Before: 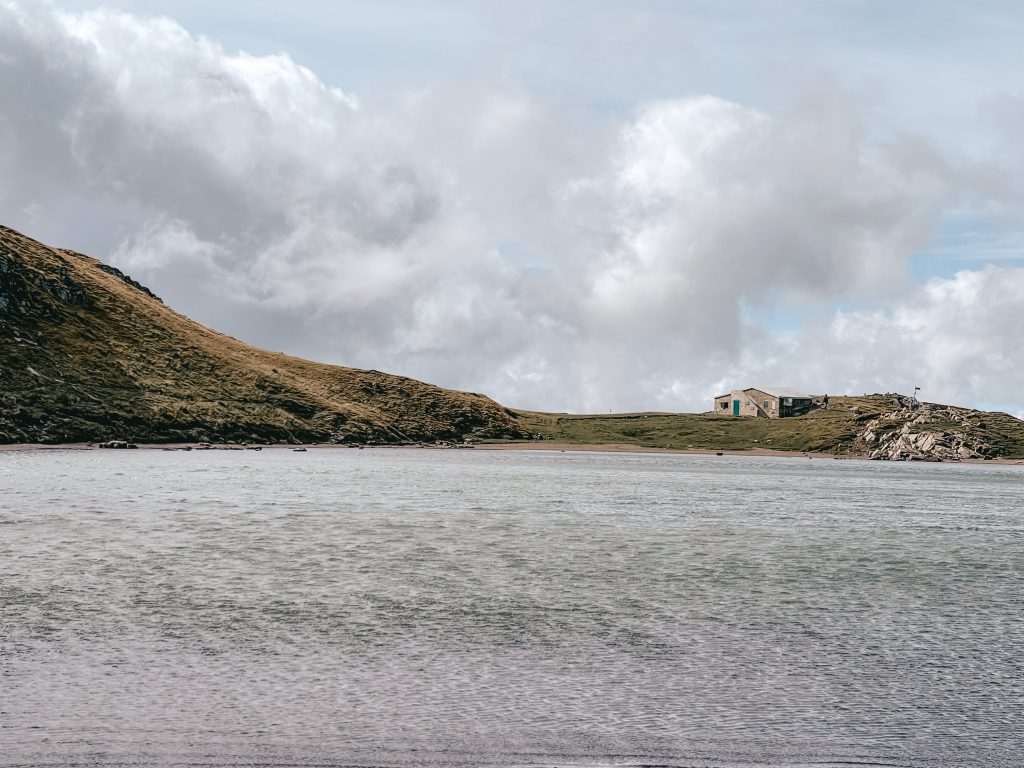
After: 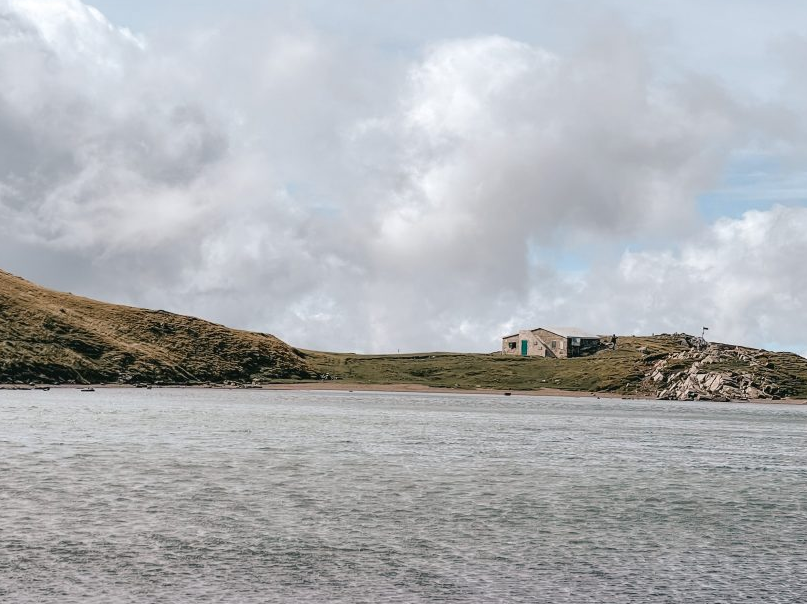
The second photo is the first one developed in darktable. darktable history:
crop and rotate: left 20.74%, top 7.912%, right 0.375%, bottom 13.378%
exposure: compensate highlight preservation false
